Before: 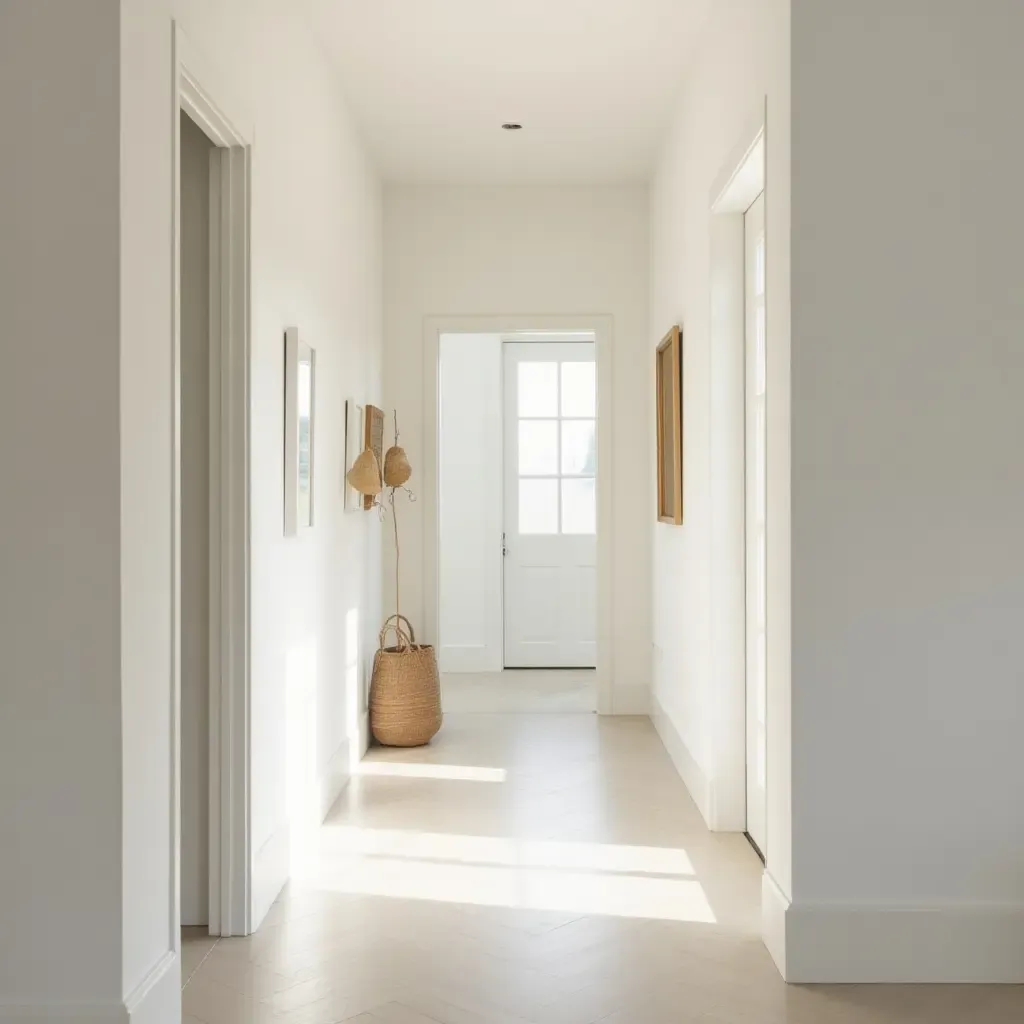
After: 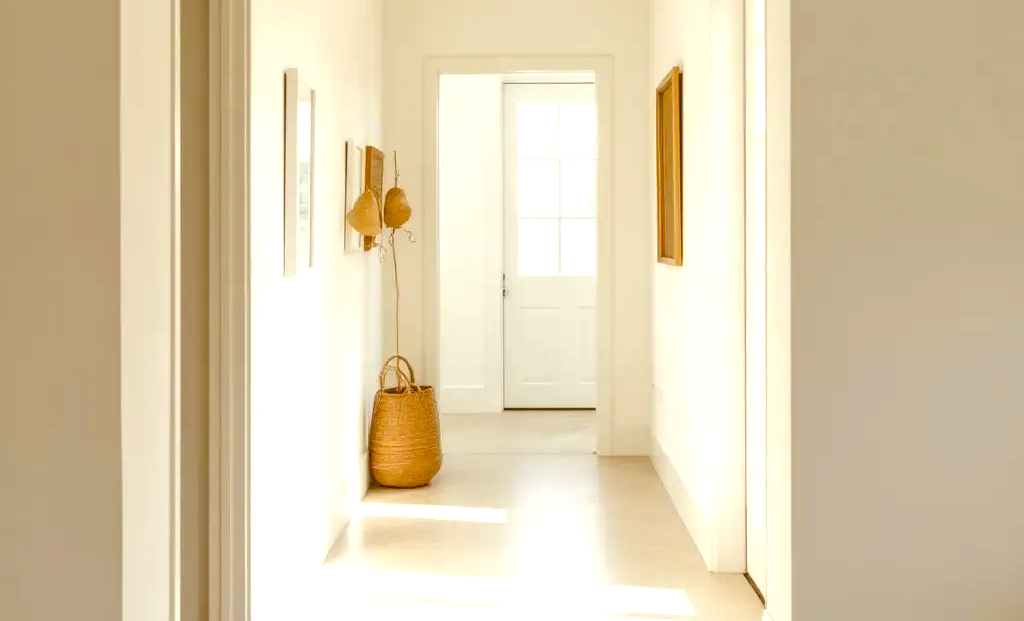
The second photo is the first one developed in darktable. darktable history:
color balance rgb: power › luminance 10%, power › chroma 2.806%, power › hue 58.52°, linear chroma grading › global chroma 12.833%, perceptual saturation grading › global saturation 20%, perceptual saturation grading › highlights -25.771%, perceptual saturation grading › shadows 50.289%, perceptual brilliance grading › highlights 8.627%, perceptual brilliance grading › mid-tones 4.3%, perceptual brilliance grading › shadows 1.311%
local contrast: on, module defaults
crop and rotate: top 25.382%, bottom 13.969%
